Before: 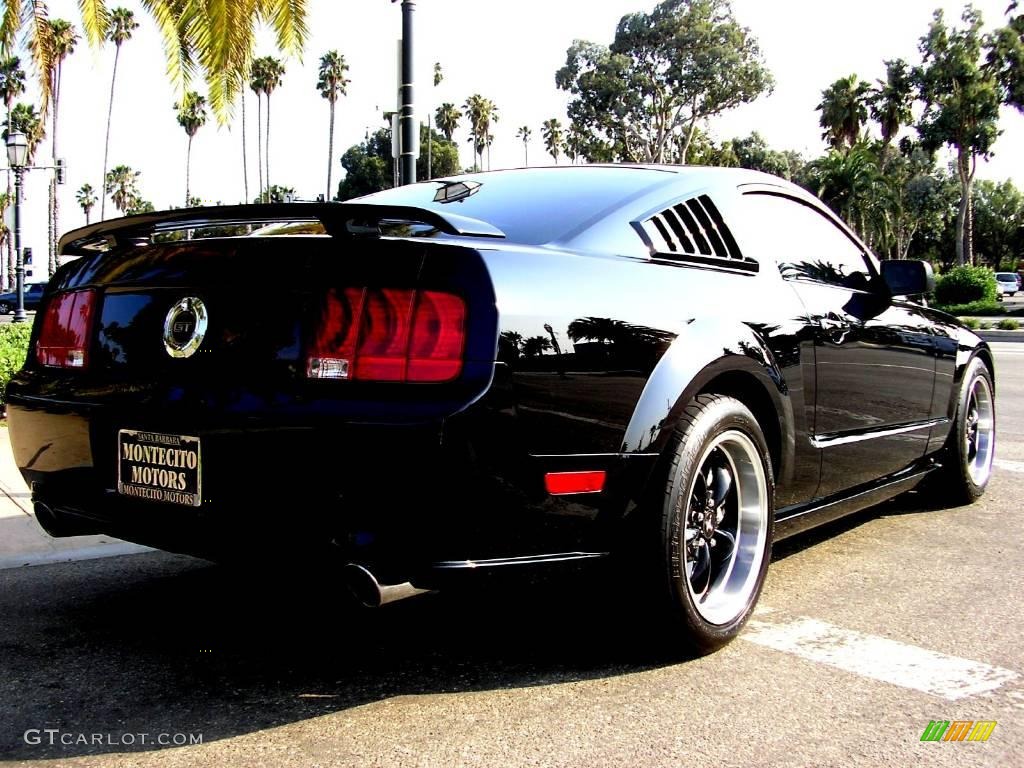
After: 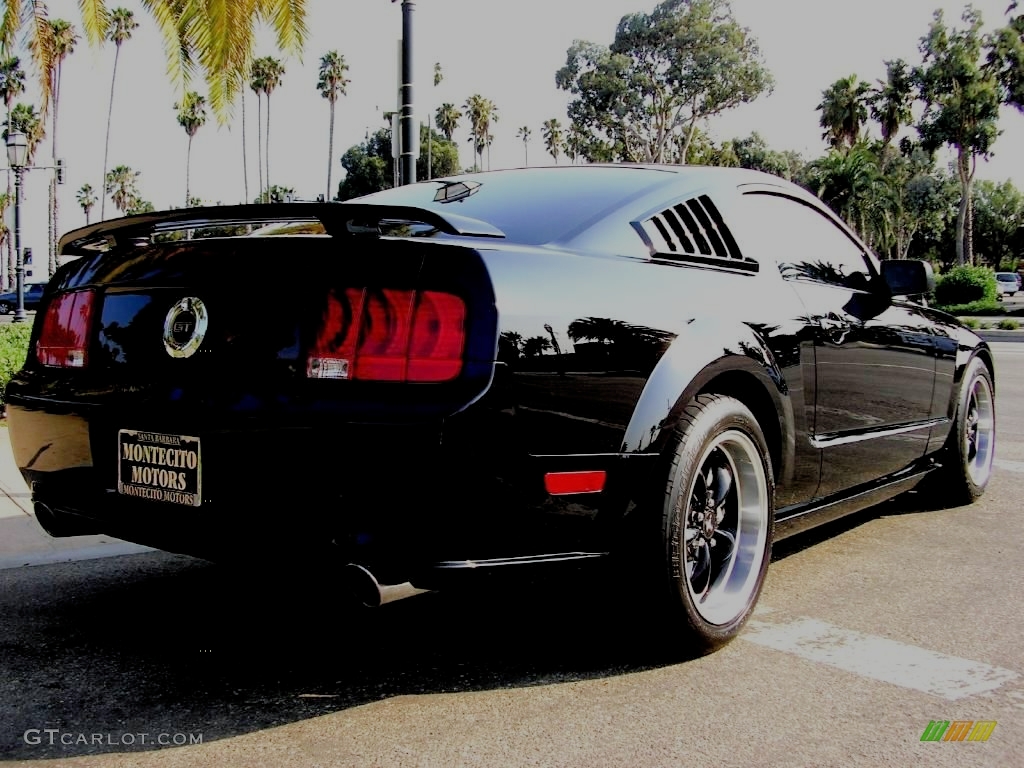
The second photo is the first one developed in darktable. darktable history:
tone equalizer: -8 EV 0.23 EV, -7 EV 0.436 EV, -6 EV 0.409 EV, -5 EV 0.221 EV, -3 EV -0.258 EV, -2 EV -0.422 EV, -1 EV -0.4 EV, +0 EV -0.277 EV, edges refinement/feathering 500, mask exposure compensation -1.57 EV, preserve details no
filmic rgb: middle gray luminance 18.17%, black relative exposure -7.54 EV, white relative exposure 8.46 EV, target black luminance 0%, hardness 2.23, latitude 18.85%, contrast 0.871, highlights saturation mix 4.5%, shadows ↔ highlights balance 10.99%, contrast in shadows safe
